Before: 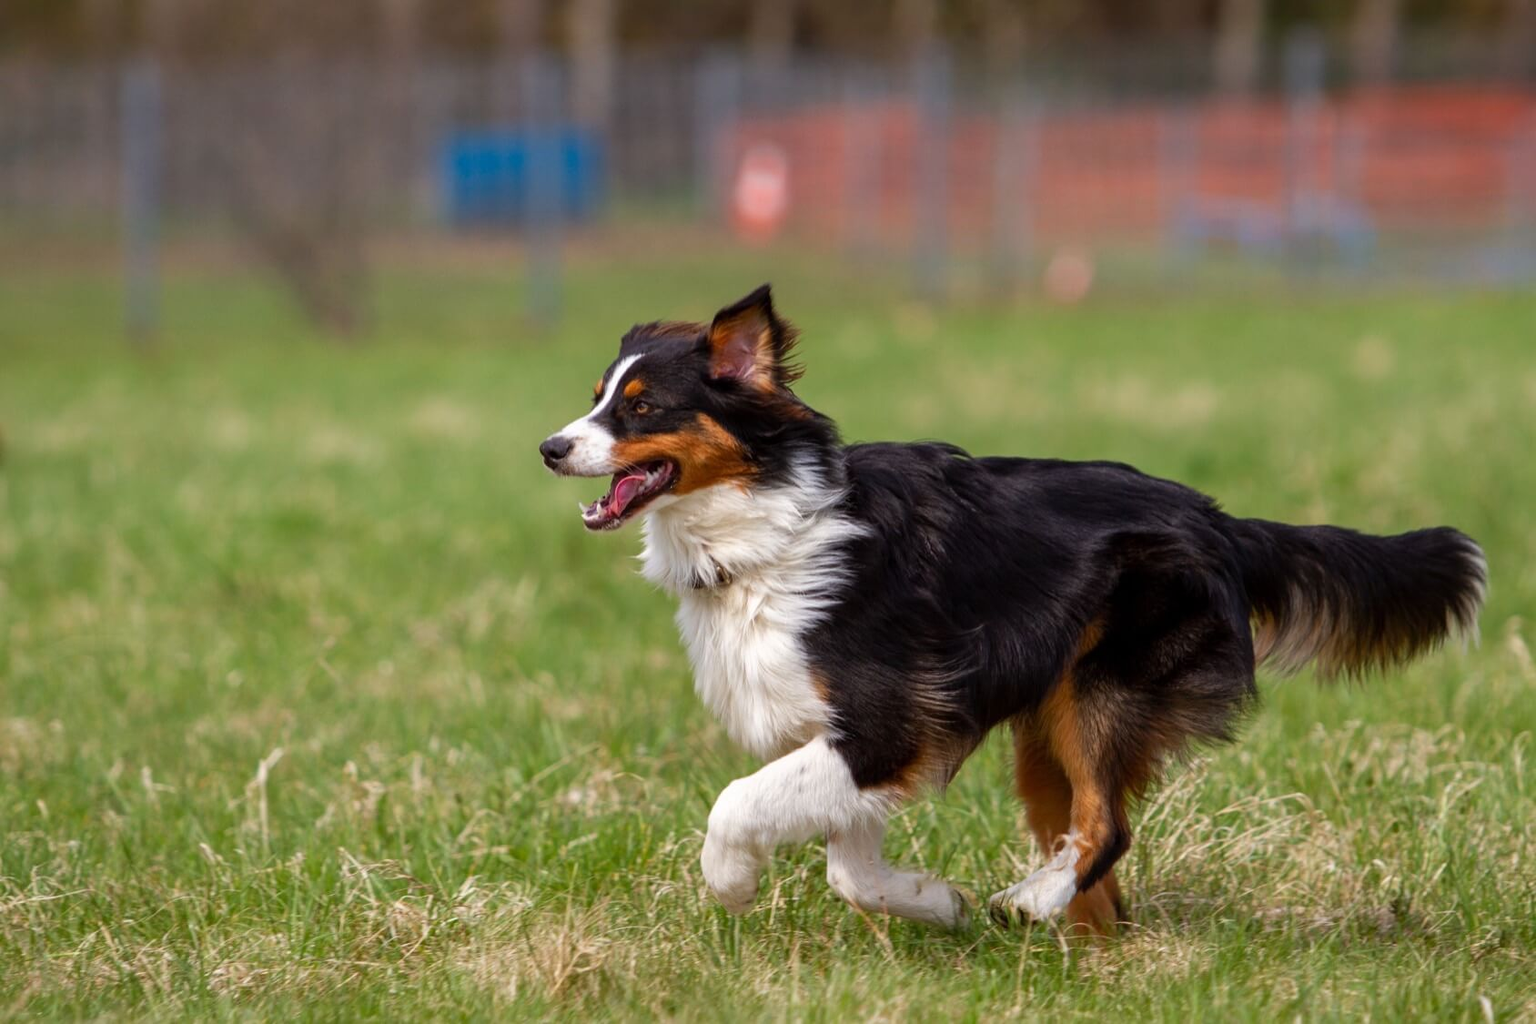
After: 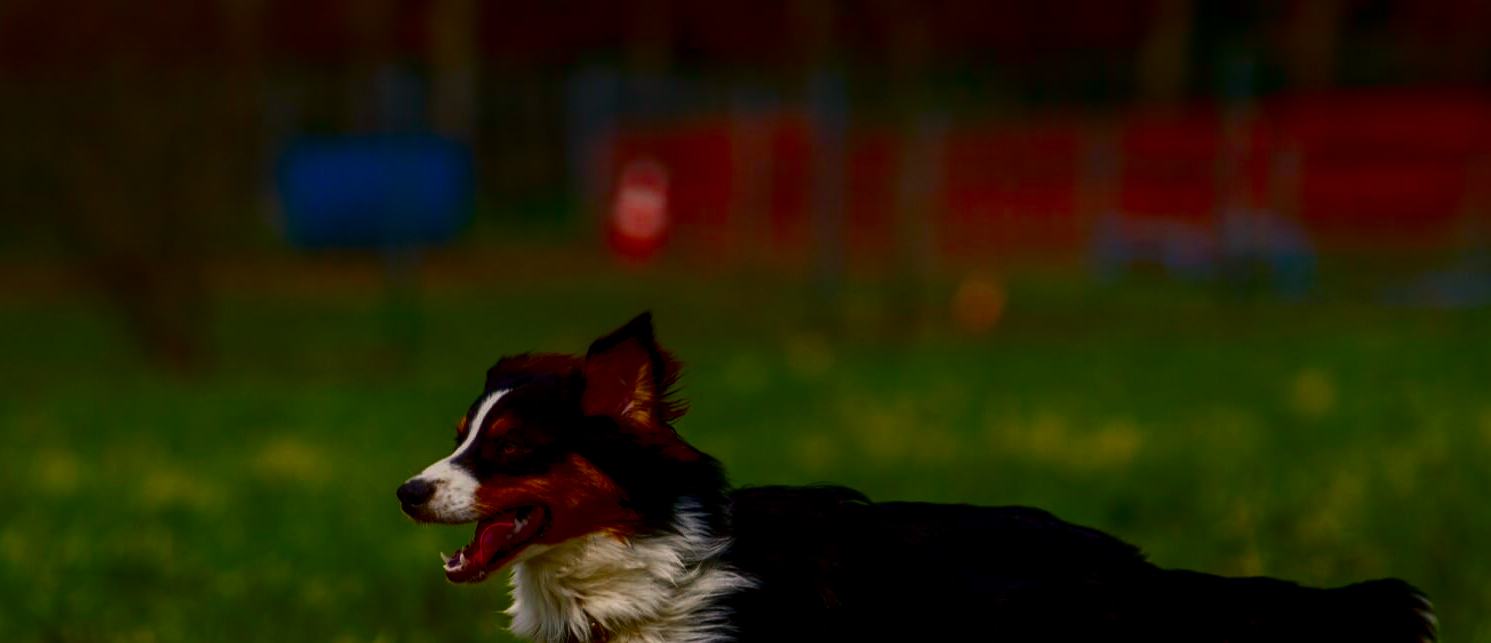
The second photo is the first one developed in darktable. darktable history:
color balance rgb: highlights gain › chroma 1.122%, highlights gain › hue 69.02°, linear chroma grading › global chroma 8.302%, perceptual saturation grading › global saturation 37.06%, perceptual saturation grading › shadows 34.796%, perceptual brilliance grading › highlights 10.248%, perceptual brilliance grading › mid-tones 4.874%, global vibrance 9.577%
contrast brightness saturation: contrast 0.094, brightness -0.603, saturation 0.172
local contrast: on, module defaults
color zones: curves: ch0 [(0, 0.5) (0.143, 0.5) (0.286, 0.5) (0.429, 0.495) (0.571, 0.437) (0.714, 0.44) (0.857, 0.496) (1, 0.5)]
crop and rotate: left 11.663%, bottom 42.819%
exposure: black level correction 0, exposure -0.867 EV, compensate highlight preservation false
color correction: highlights a* 4.28, highlights b* 4.97, shadows a* -7.19, shadows b* 4.97
